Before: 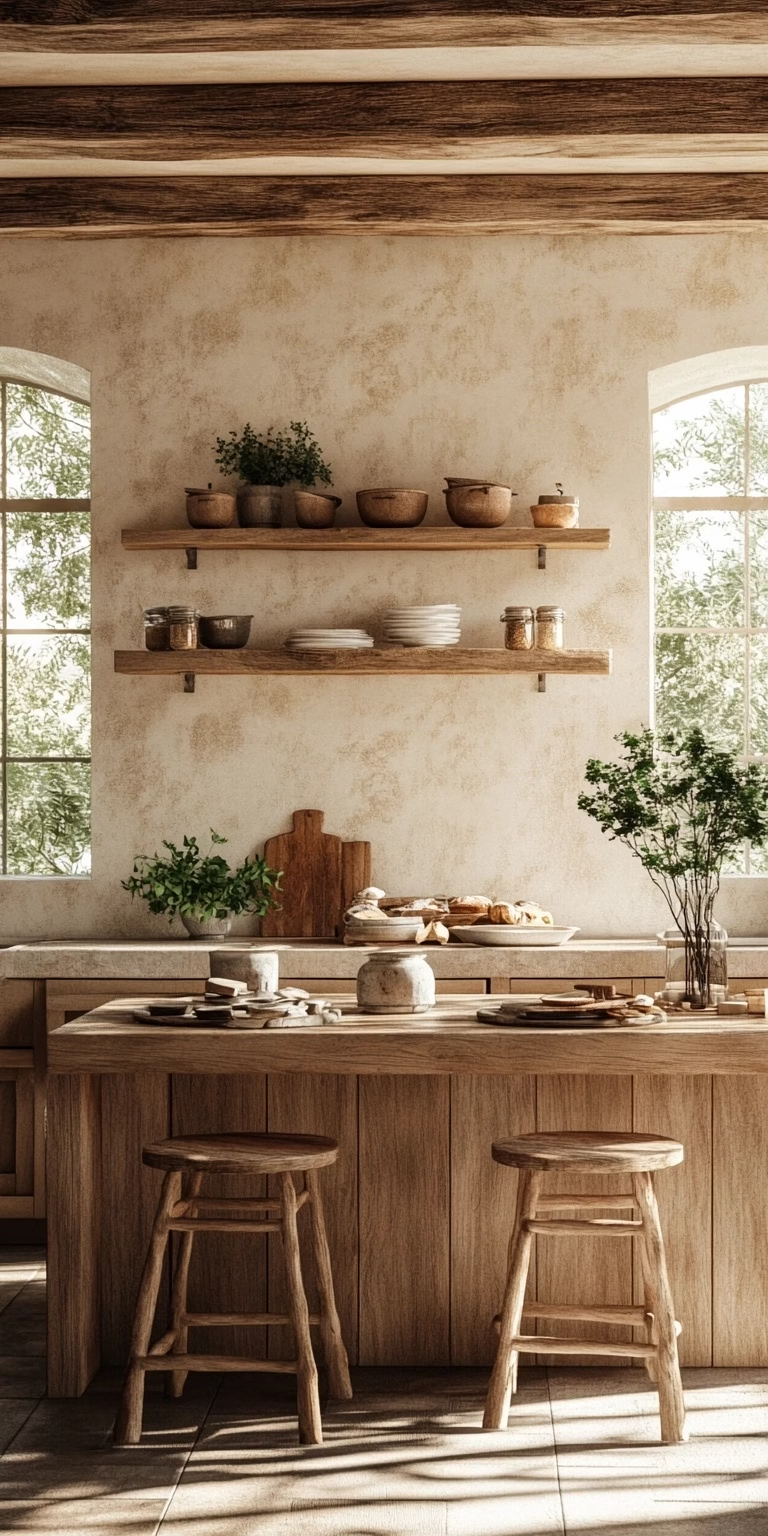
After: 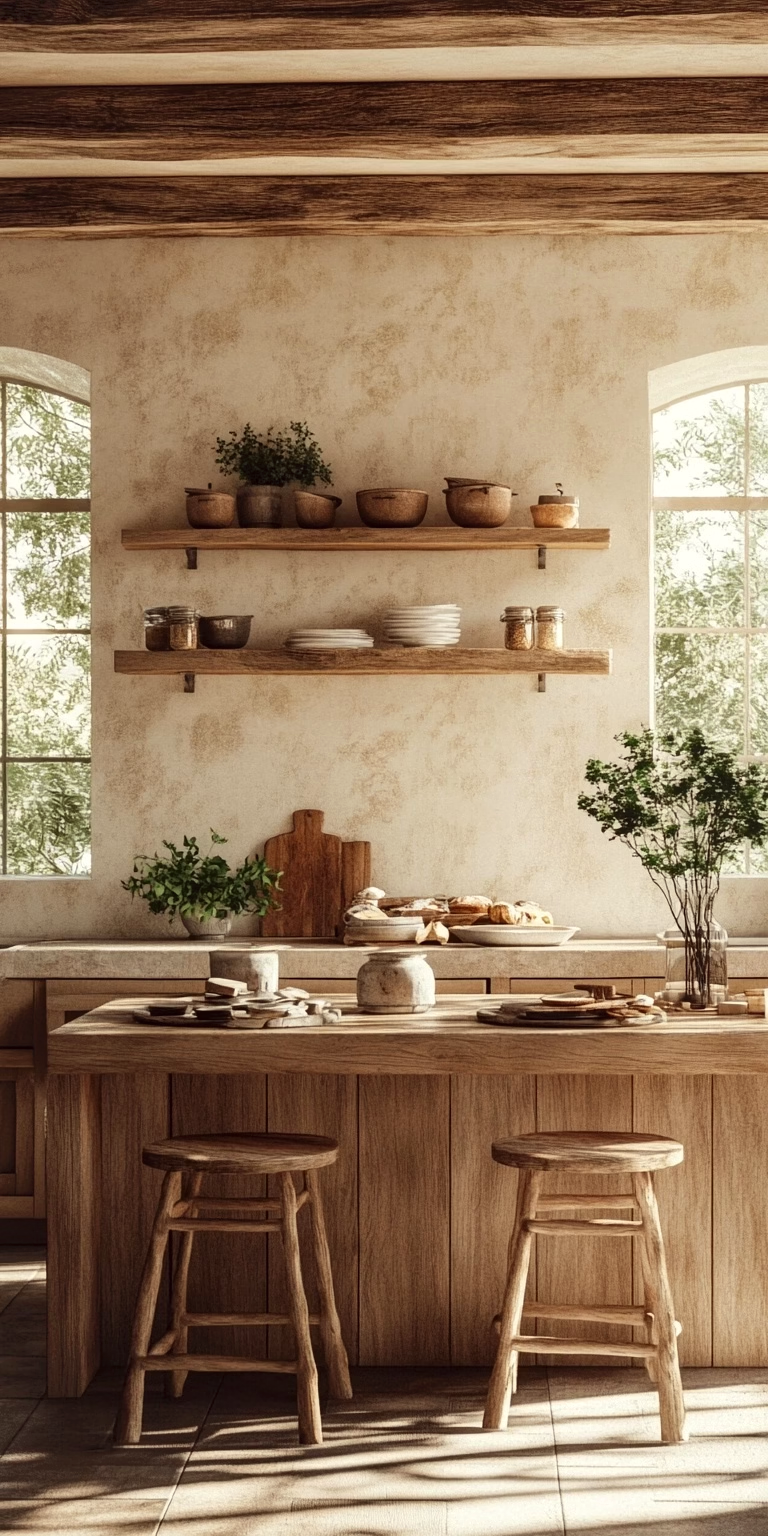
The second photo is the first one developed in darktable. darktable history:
shadows and highlights: shadows 61.85, white point adjustment 0.351, highlights -34.71, compress 83.36%
color correction: highlights a* -0.997, highlights b* 4.49, shadows a* 3.59
